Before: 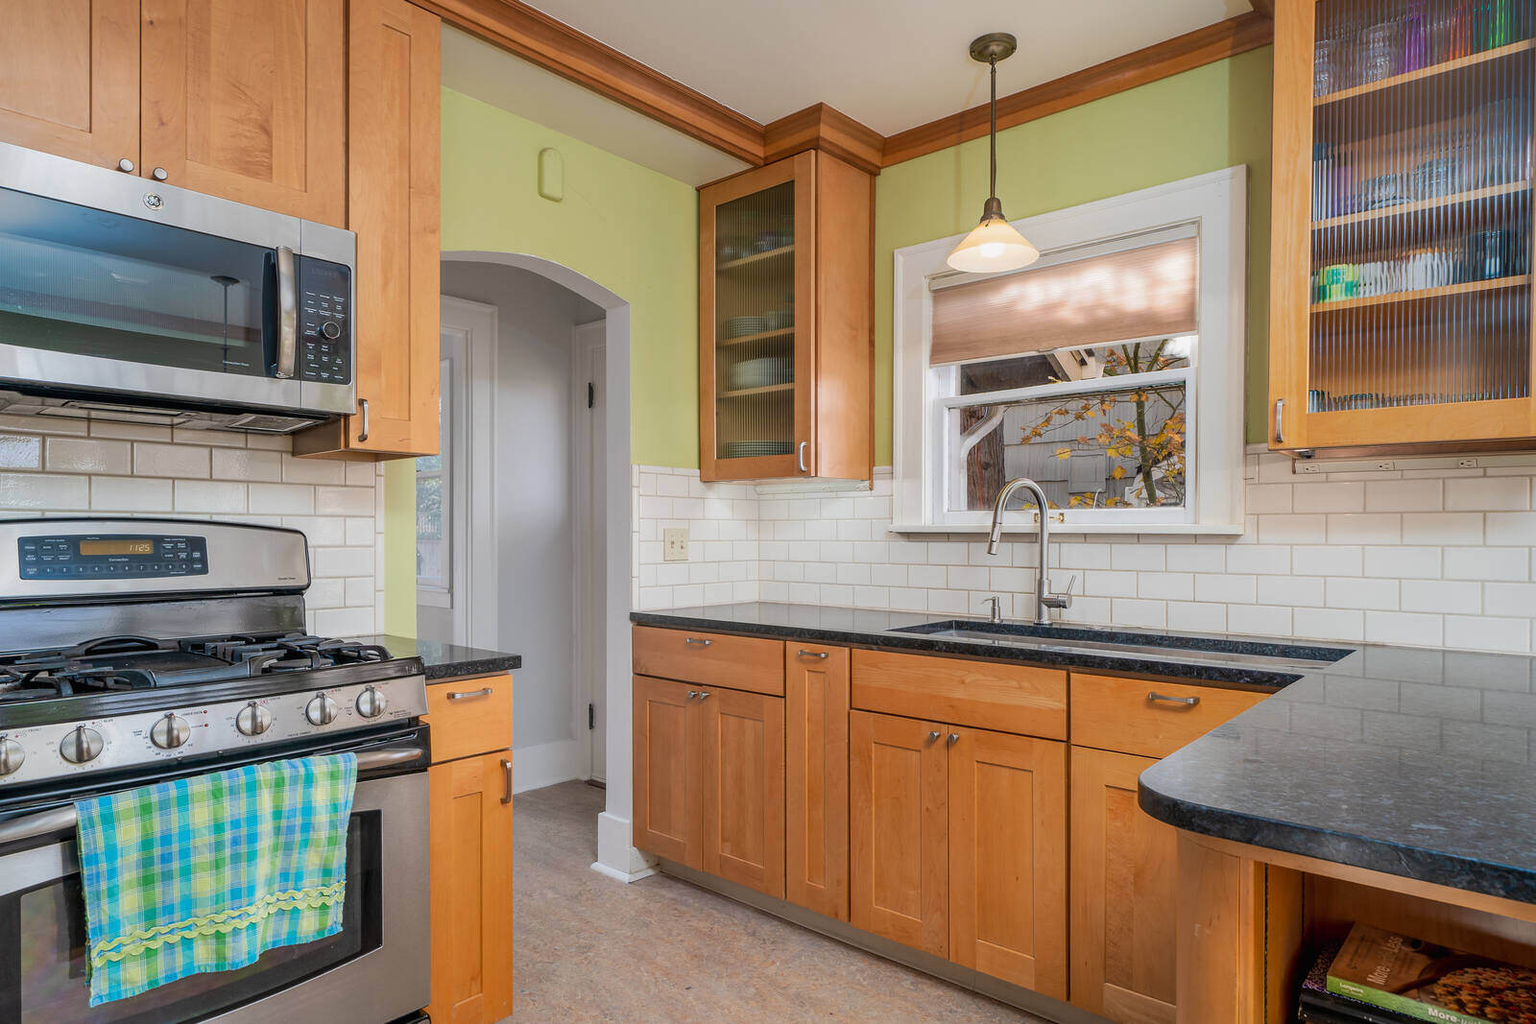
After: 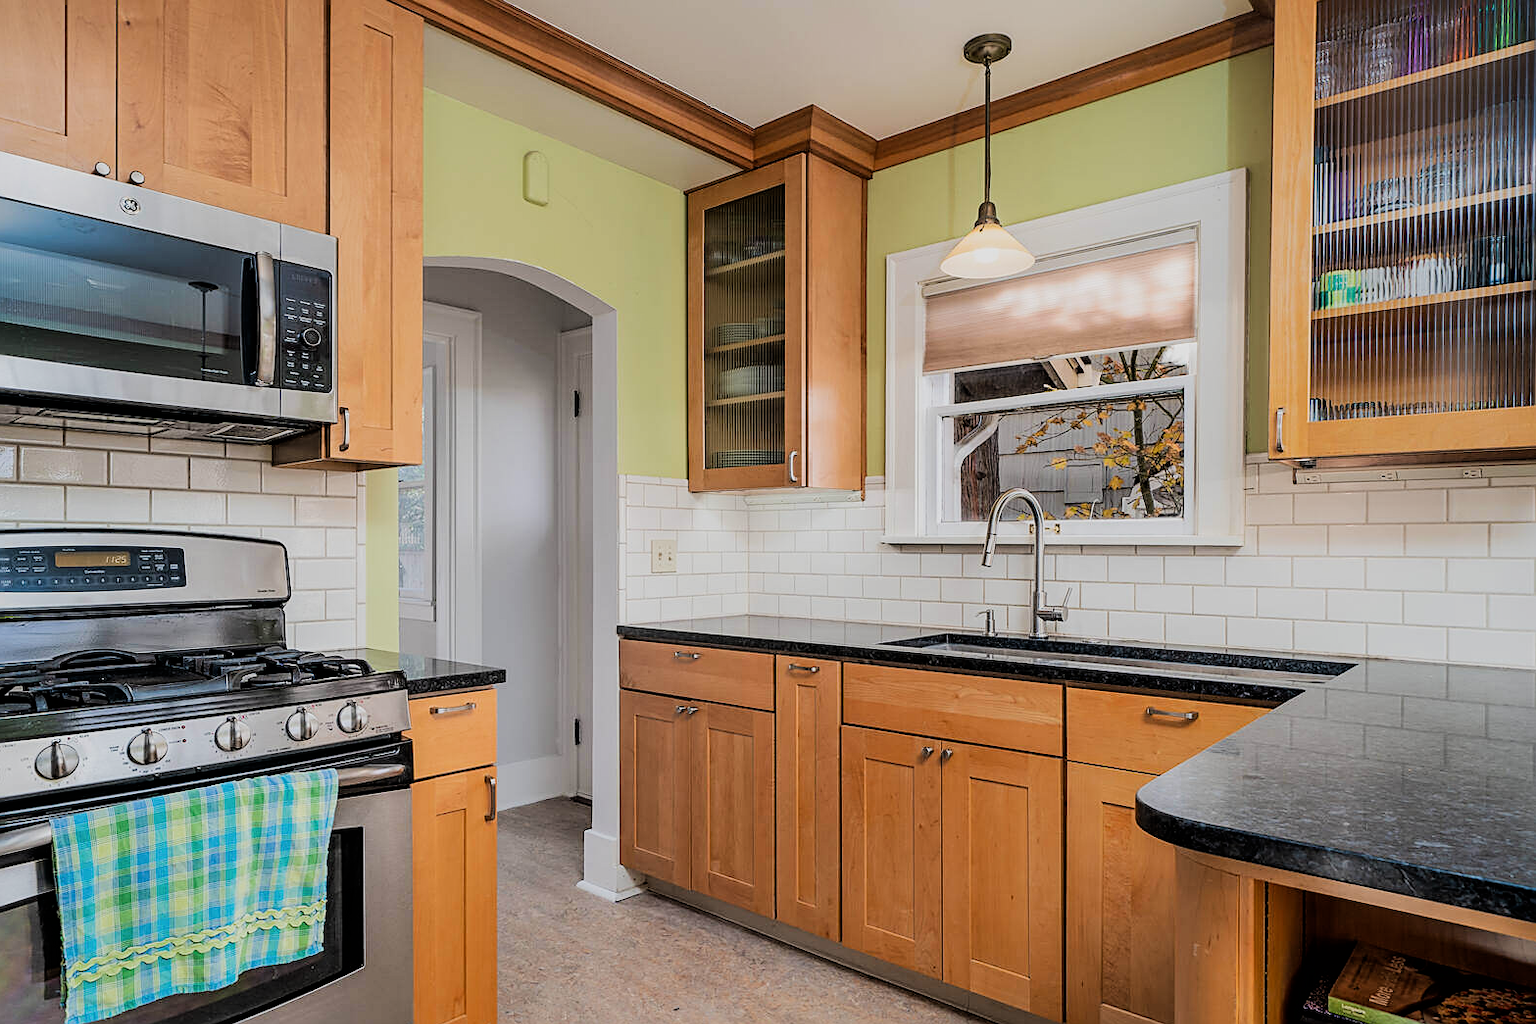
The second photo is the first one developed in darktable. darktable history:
filmic rgb: black relative exposure -5 EV, hardness 2.88, contrast 1.3, highlights saturation mix -30%
crop: left 1.743%, right 0.268%, bottom 2.011%
sharpen: on, module defaults
